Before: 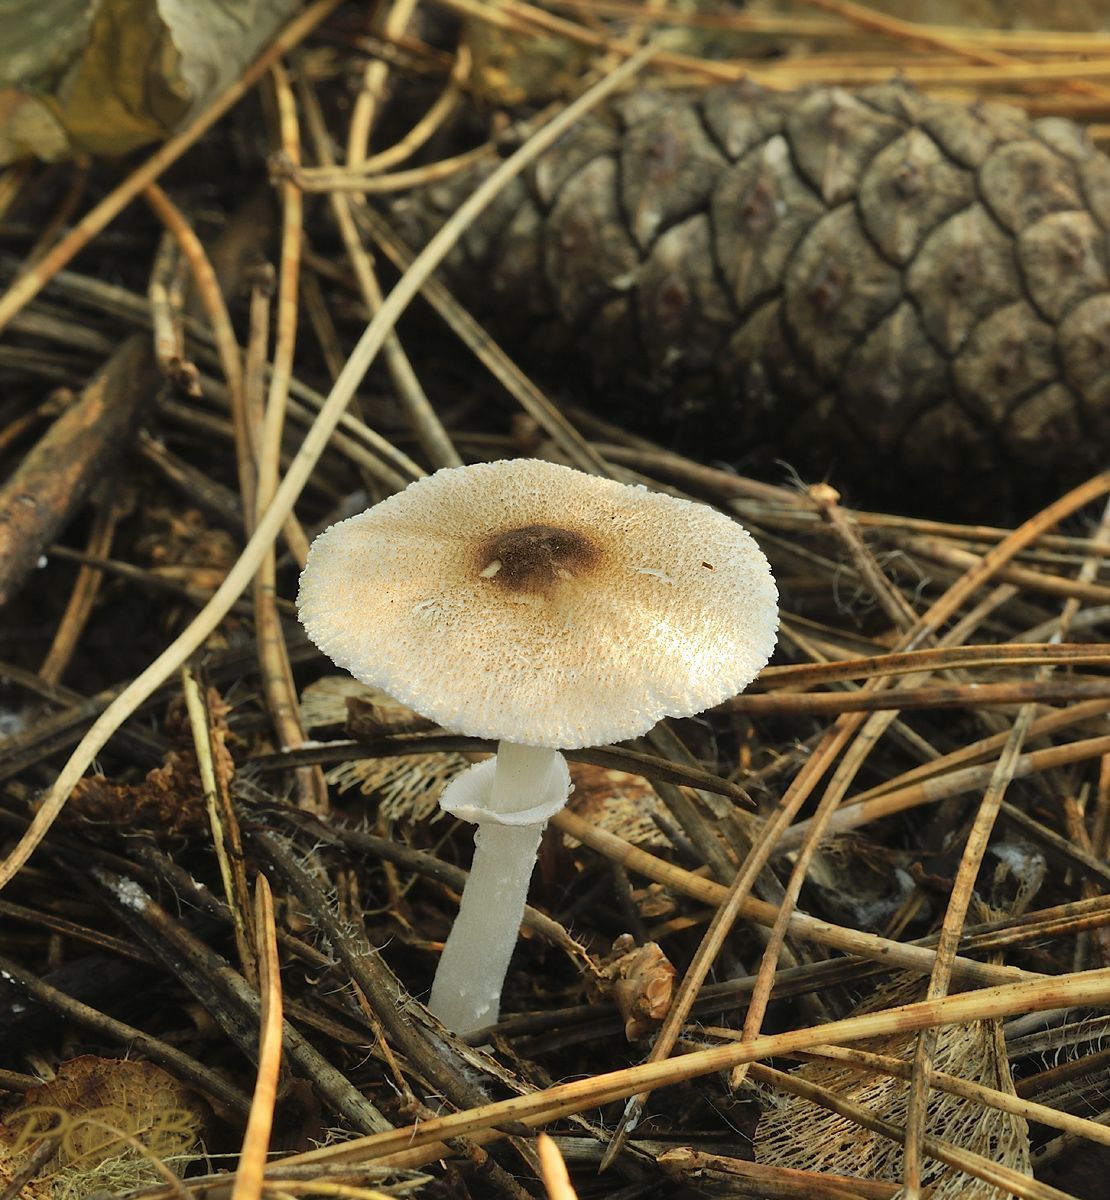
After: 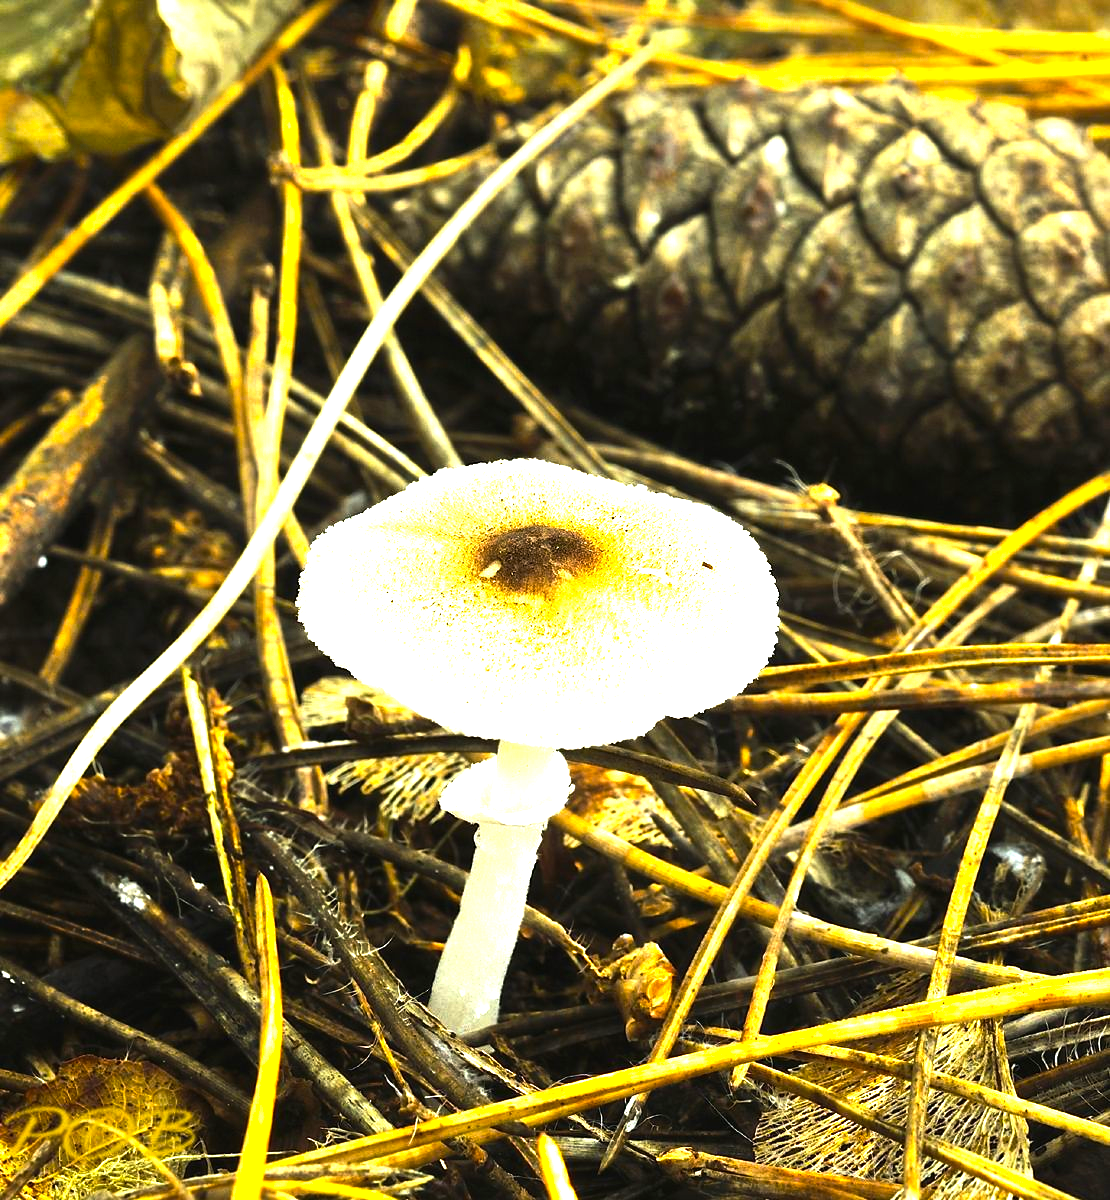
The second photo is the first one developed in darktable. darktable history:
color balance rgb: perceptual saturation grading › global saturation 25.596%, perceptual brilliance grading › global brilliance 29.314%, perceptual brilliance grading › highlights 50.176%, perceptual brilliance grading › mid-tones 50.666%, perceptual brilliance grading › shadows -21.723%, global vibrance 20%
